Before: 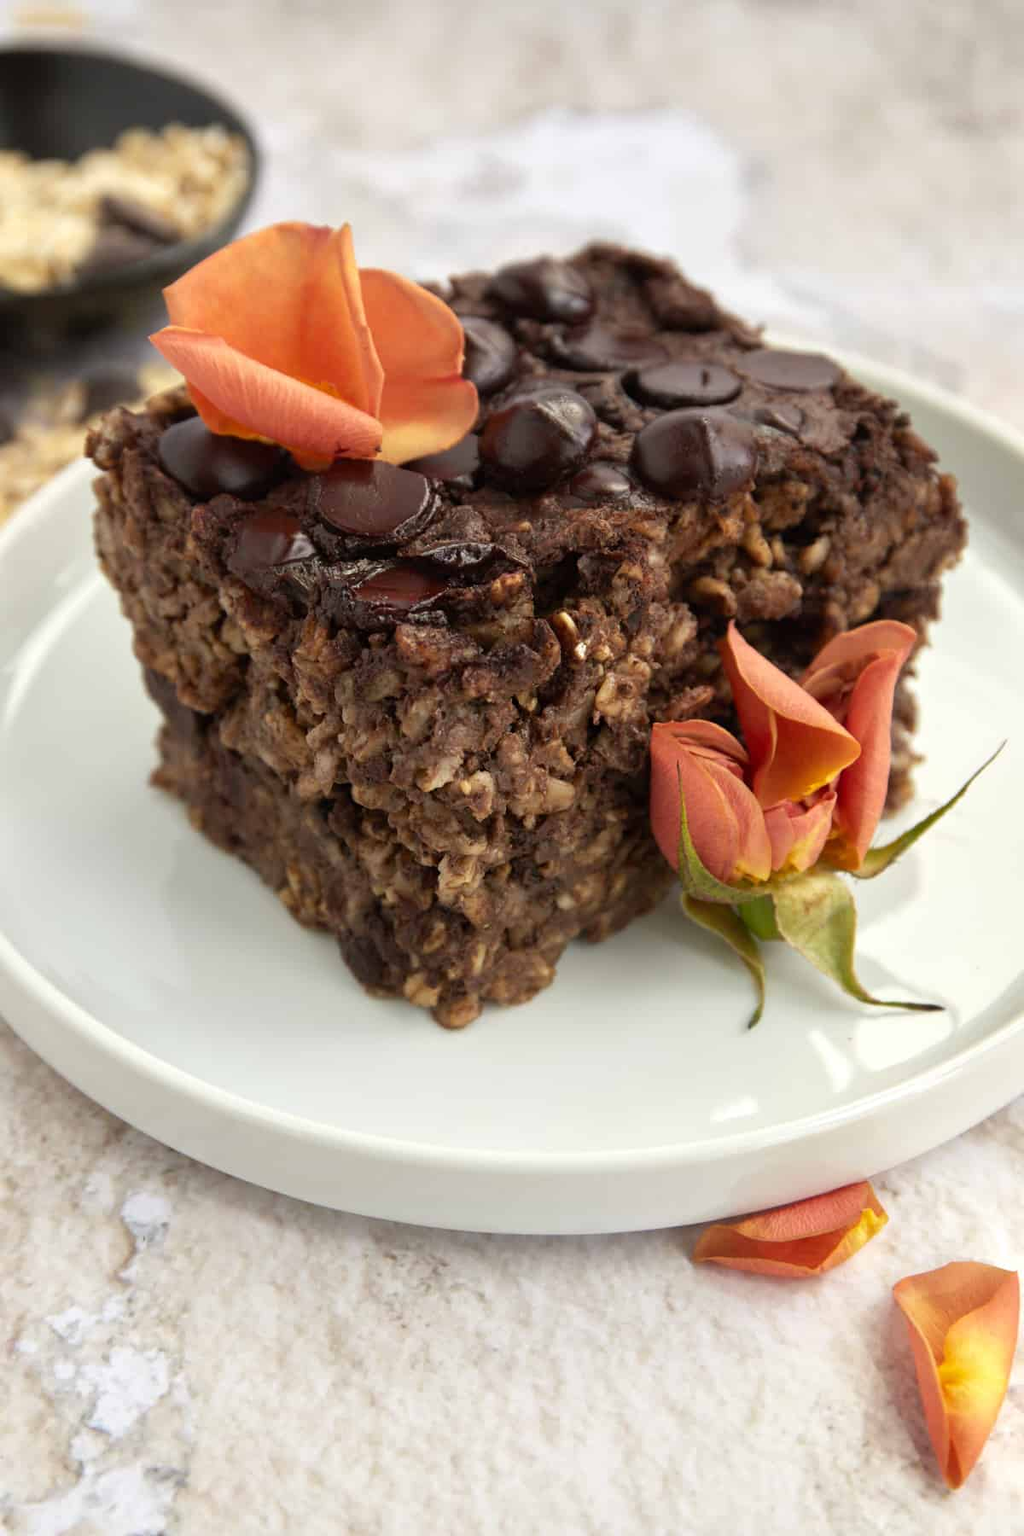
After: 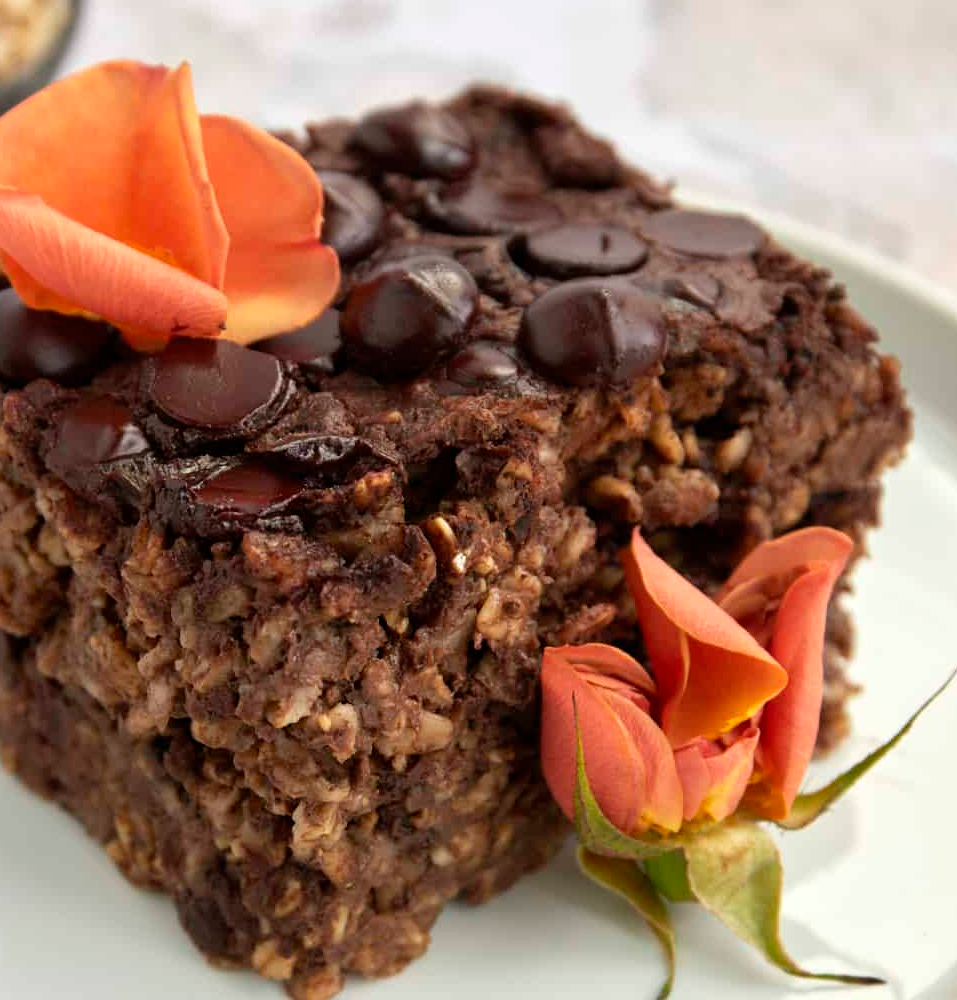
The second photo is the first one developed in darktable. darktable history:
crop: left 18.423%, top 11.12%, right 1.806%, bottom 33.294%
